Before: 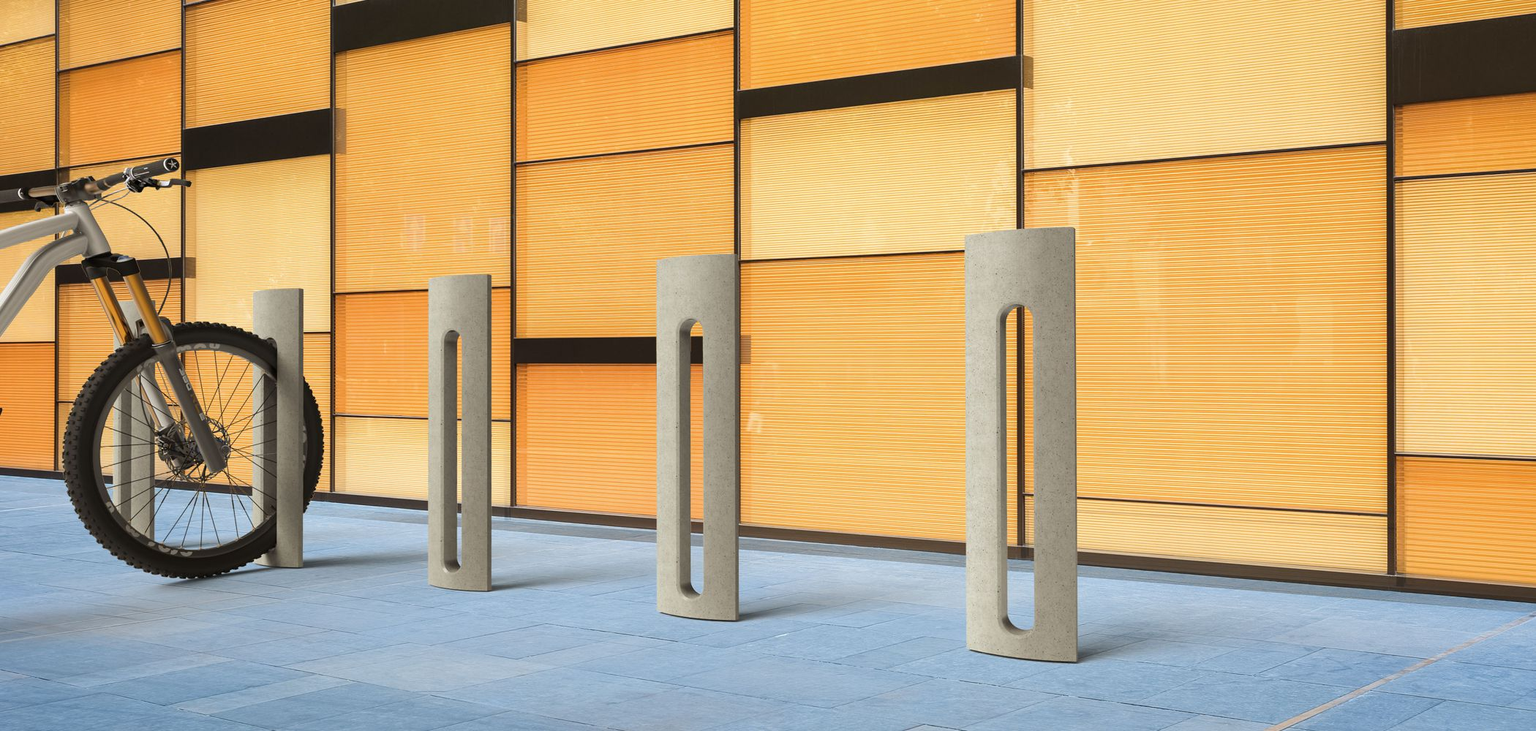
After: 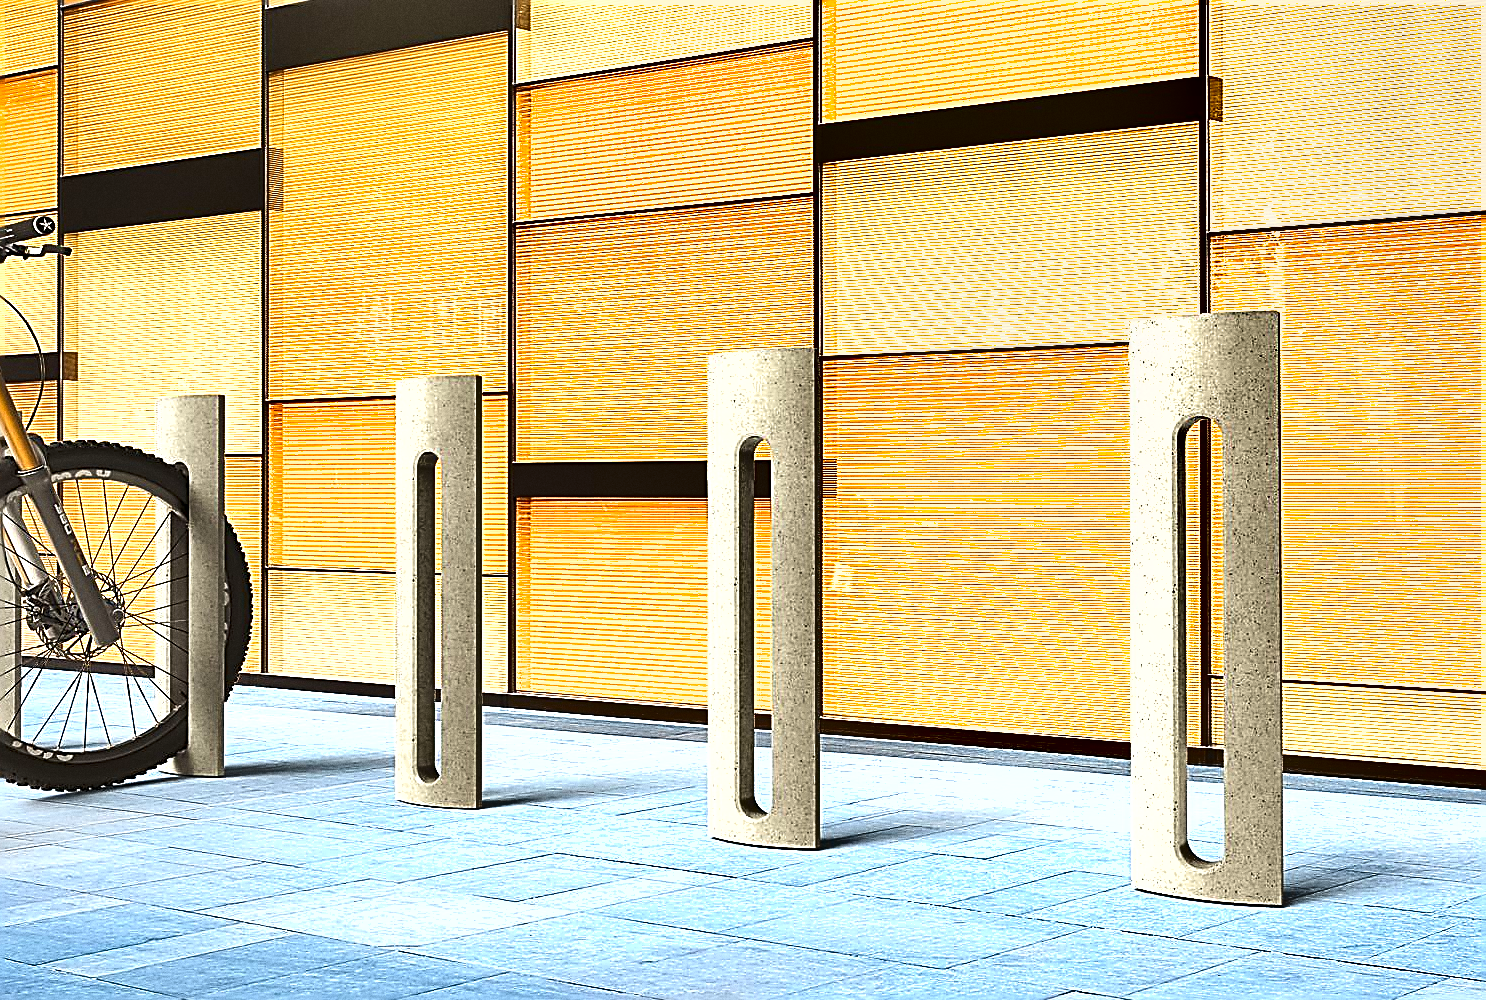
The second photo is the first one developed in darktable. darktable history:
crop and rotate: left 9.061%, right 20.142%
sharpen: amount 2
tone equalizer: -7 EV 0.18 EV, -6 EV 0.12 EV, -5 EV 0.08 EV, -4 EV 0.04 EV, -2 EV -0.02 EV, -1 EV -0.04 EV, +0 EV -0.06 EV, luminance estimator HSV value / RGB max
grain: on, module defaults
shadows and highlights: shadows 43.71, white point adjustment -1.46, soften with gaussian
exposure: black level correction 0, exposure 1.2 EV, compensate exposure bias true, compensate highlight preservation false
